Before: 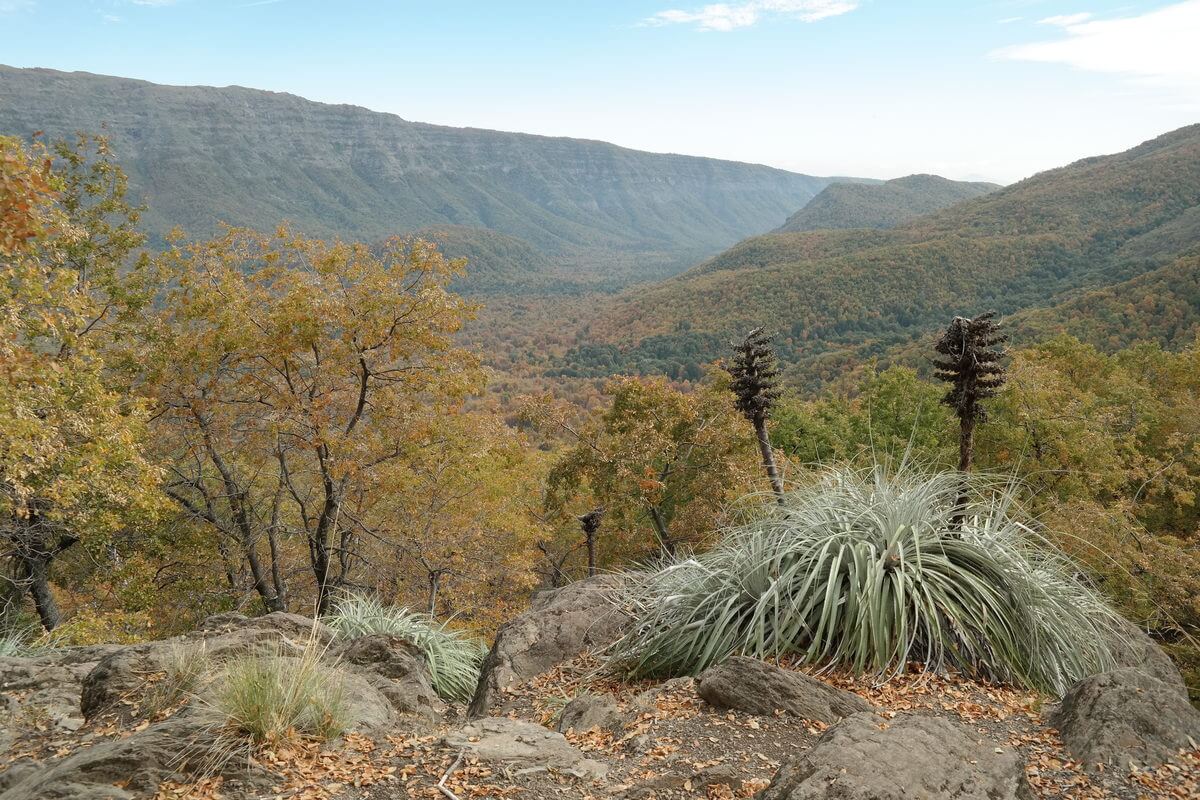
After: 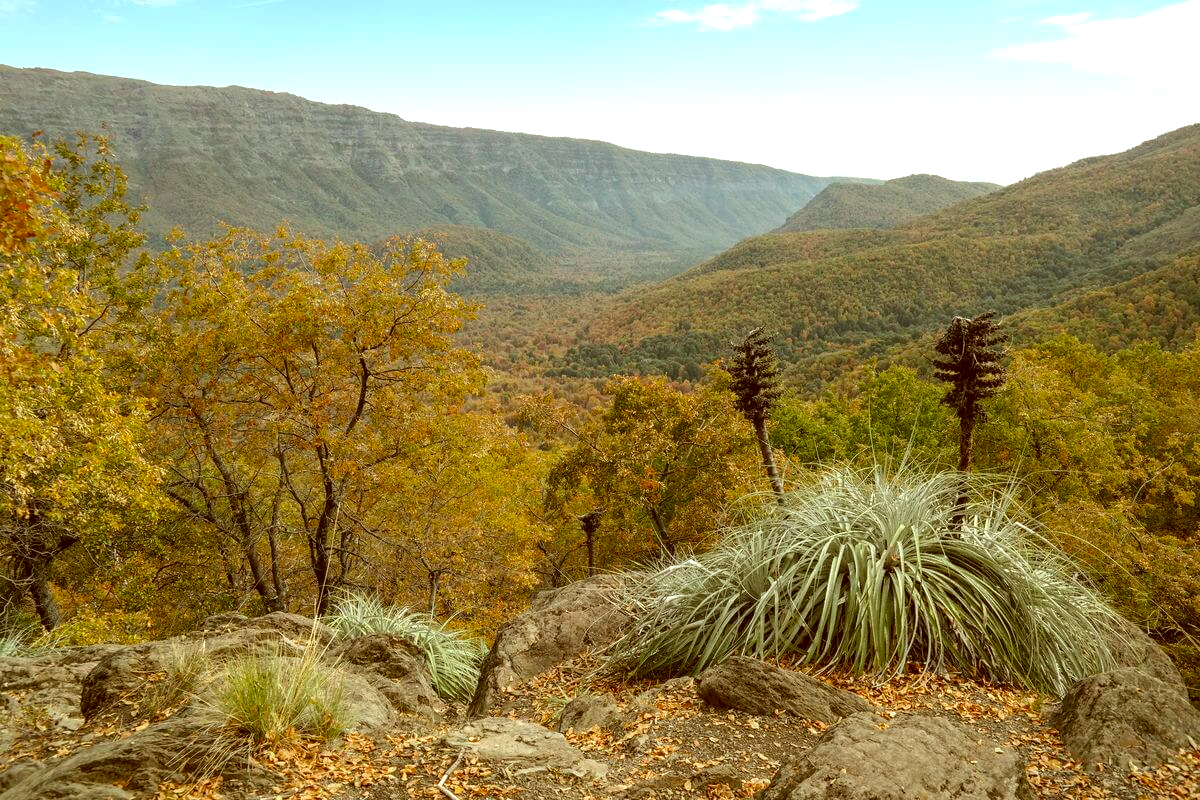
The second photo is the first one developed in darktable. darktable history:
color balance: lift [1, 1.001, 0.999, 1.001], gamma [1, 1.004, 1.007, 0.993], gain [1, 0.991, 0.987, 1.013], contrast 10%, output saturation 120%
local contrast: on, module defaults
color correction: highlights a* -5.94, highlights b* 9.48, shadows a* 10.12, shadows b* 23.94
